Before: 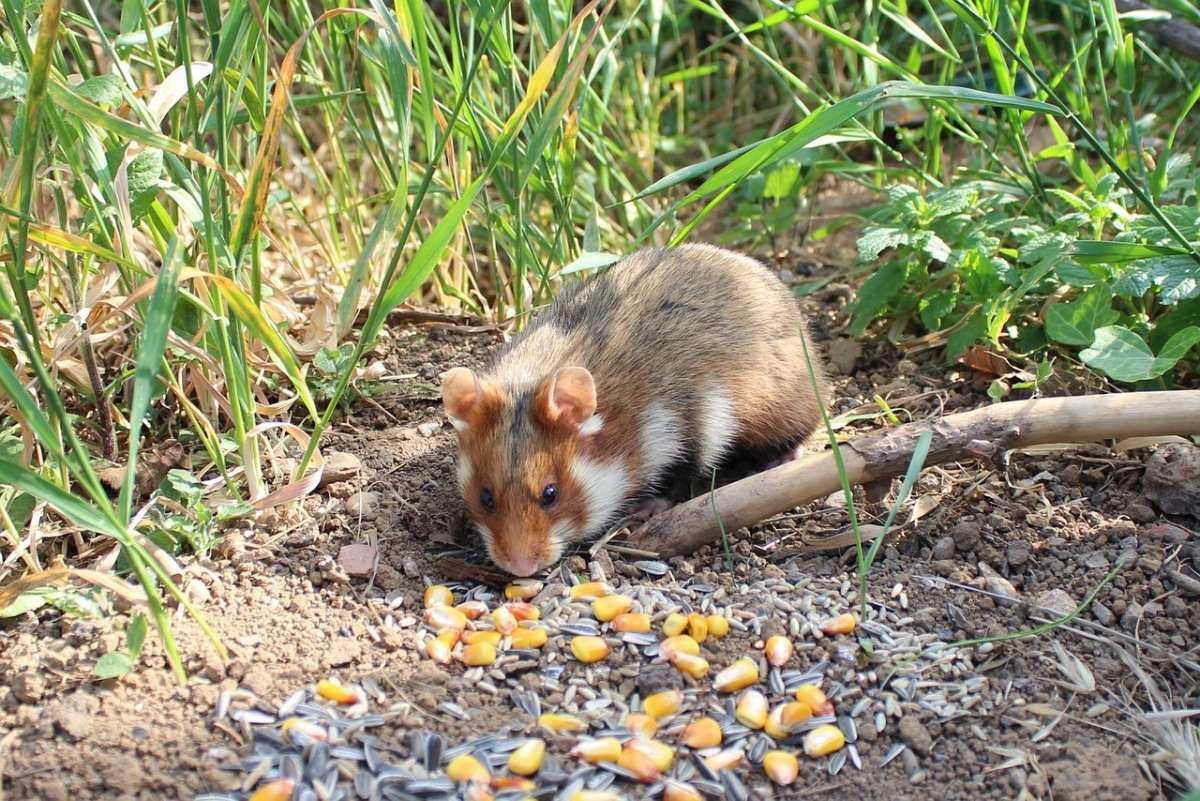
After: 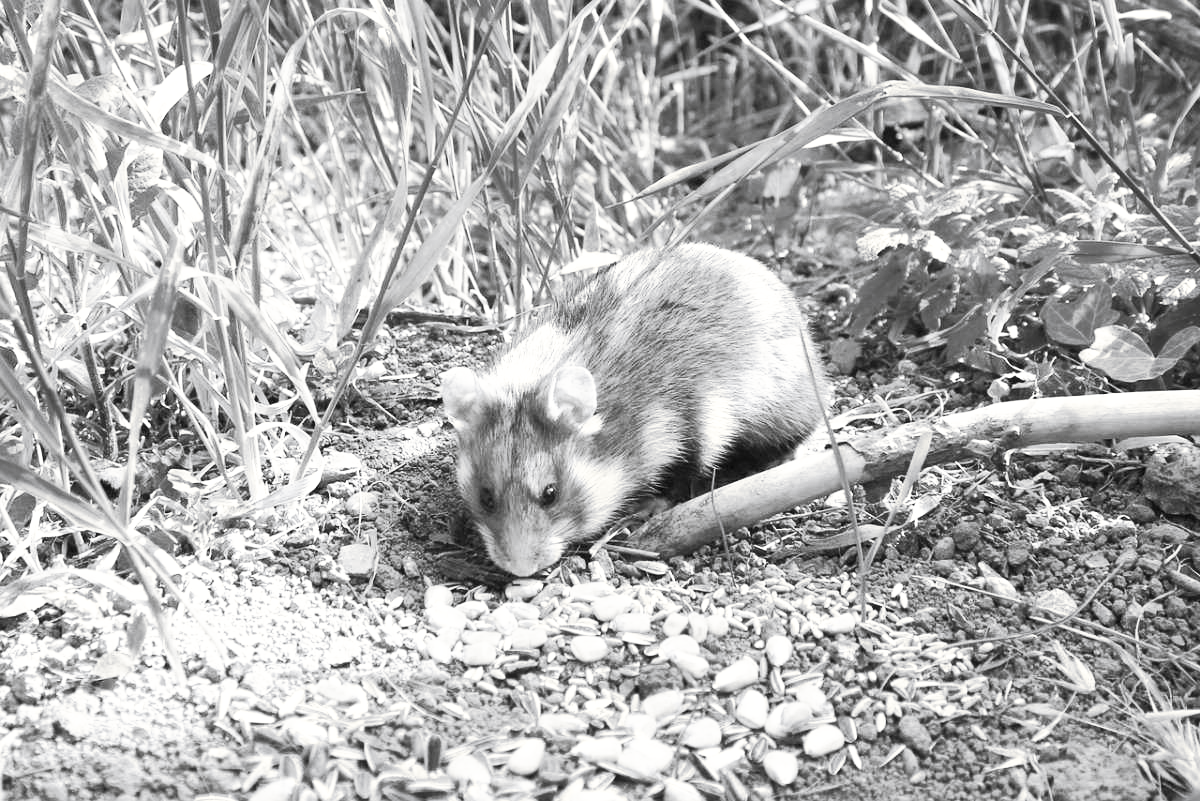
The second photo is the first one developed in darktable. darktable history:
tone curve: curves: ch0 [(0, 0) (0.003, 0.01) (0.011, 0.017) (0.025, 0.035) (0.044, 0.068) (0.069, 0.109) (0.1, 0.144) (0.136, 0.185) (0.177, 0.231) (0.224, 0.279) (0.277, 0.346) (0.335, 0.42) (0.399, 0.5) (0.468, 0.603) (0.543, 0.712) (0.623, 0.808) (0.709, 0.883) (0.801, 0.957) (0.898, 0.993) (1, 1)], preserve colors none
color look up table: target L [78.07, 90.24, 100, 81.33, 75.15, 74.78, 71.84, 98.62, 53.98, 63.98, 54.24, 64.74, 51.42, 26.5, 7.906, 200, 90.24, 82.41, 79.88, 77.34, 65.87, 79.52, 80.24, 45.63, 51.62, 42.92, 13.87, 98.62, 85.98, 87.41, 90.24, 76.61, 72.21, 55.02, 50.96, 78.8, 71.84, 47.51, 32.32, 52.01, 36.57, 6.024, 1.097, 1.645, 57.48, 68.87, 64.36, 29.94, 15.48], target a [-0.002, -0.293, -0.097, 0 ×4, -1.007, 0.001, 0, 0.001, 0, 0.001, 0, 0, 0, -0.293, -0.003, 0, -0.001, 0, -0.002, -0.001, 0, 0.001, 0.001, 0, -1.007, -0.102, -0.102, -0.293, -0.002, 0, 0.001, 0.001, -0.001, 0, 0.001, 0 ×9, 0.001, 0], target b [0.027, 3.684, 1.214, 0.004 ×4, 13.26, -0.003, 0.005, -0.002, 0.005, -0.005, -0.002, -0.001, 0, 3.684, 0.028, 0.004, 0.005, 0.005, 0.027, 0.005, -0.002, -0.005, -0.002, -0.001, 13.26, 1.257, 1.253, 3.684, 0.027, 0.004, -0.002, -0.002, 0.005, 0.004, -0.002, -0.002, -0.005, 0.002, -0.001, 0, 0, 0.005, 0.005, 0.005, -0.004, -0.001], num patches 49
